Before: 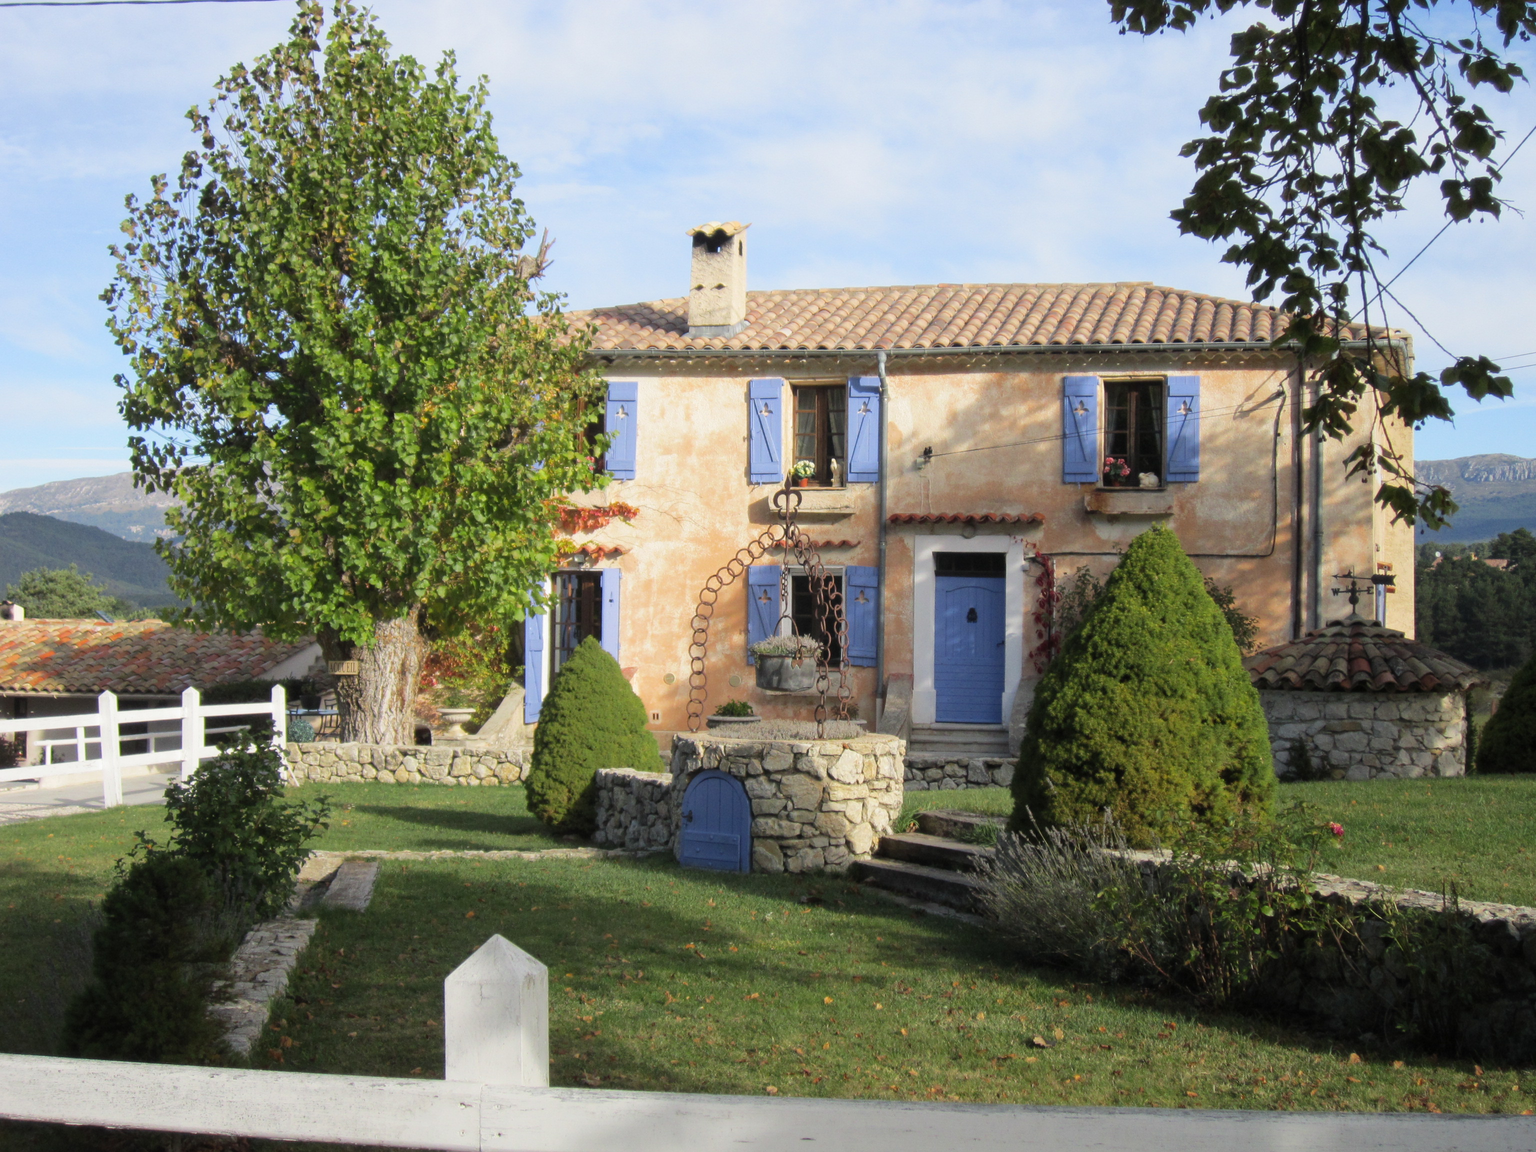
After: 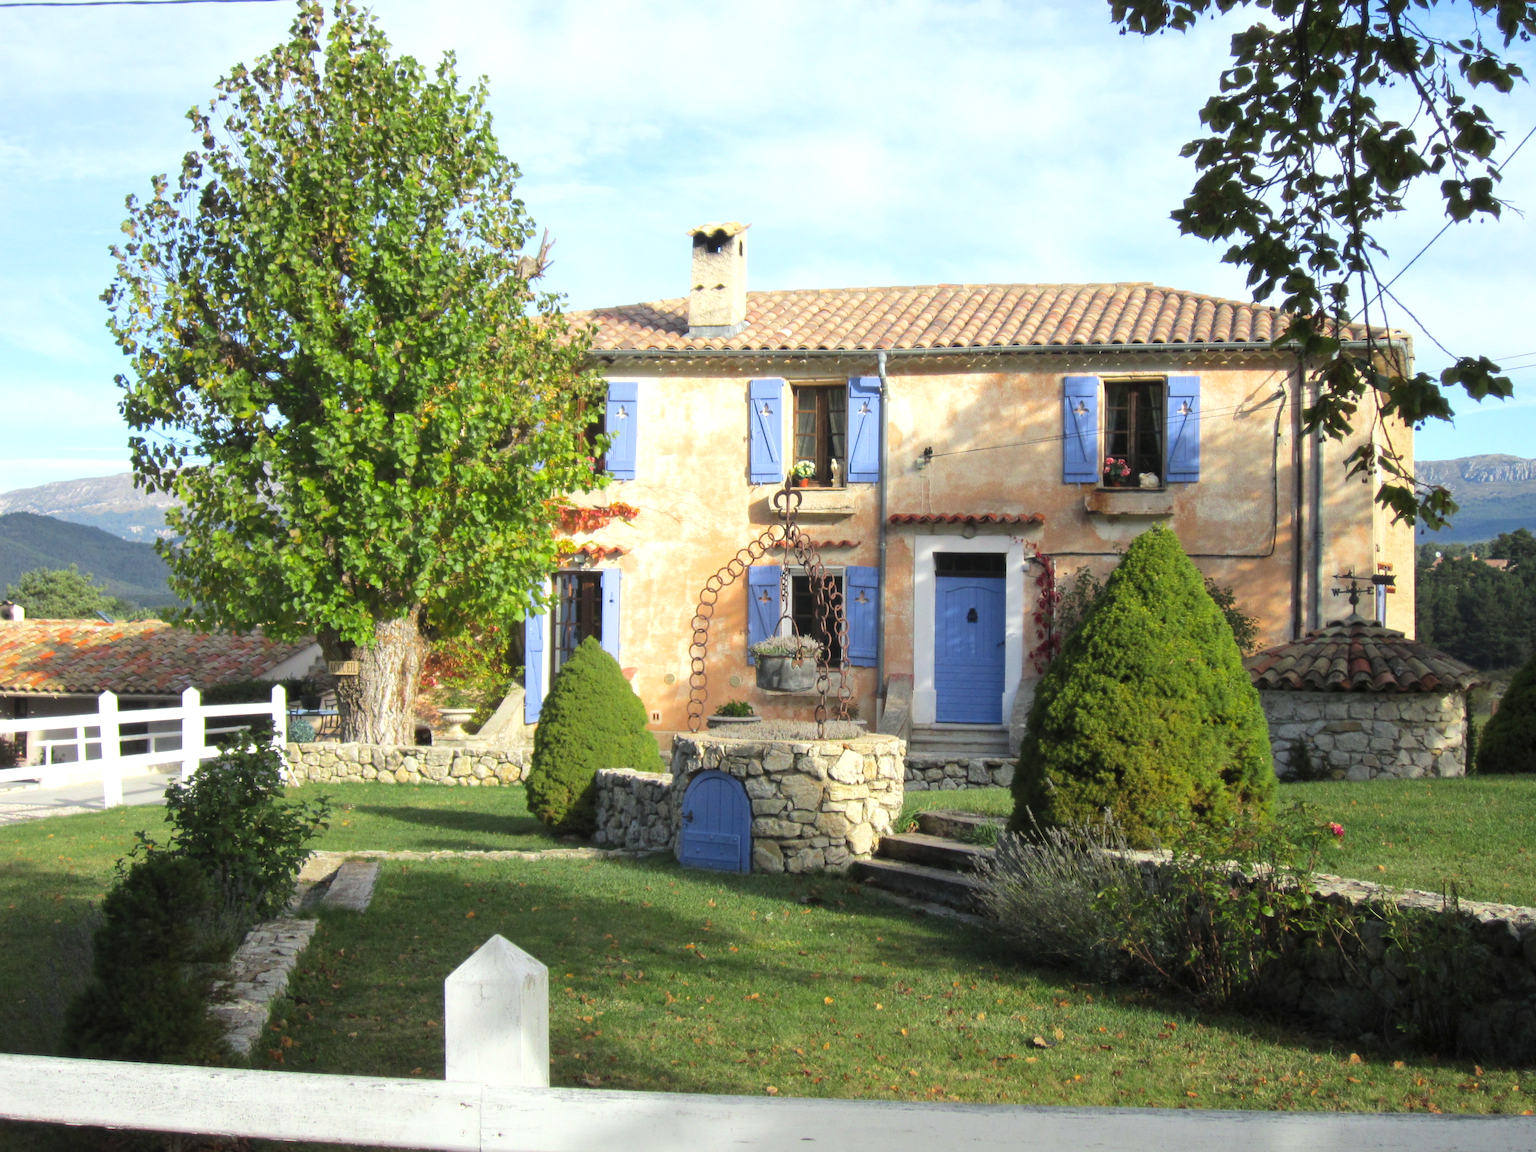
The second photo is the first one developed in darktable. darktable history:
white balance: red 0.978, blue 0.999
tone equalizer: -7 EV 0.18 EV, -6 EV 0.12 EV, -5 EV 0.08 EV, -4 EV 0.04 EV, -2 EV -0.02 EV, -1 EV -0.04 EV, +0 EV -0.06 EV, luminance estimator HSV value / RGB max
contrast brightness saturation: saturation 0.1
exposure: black level correction 0, exposure 0.5 EV, compensate highlight preservation false
